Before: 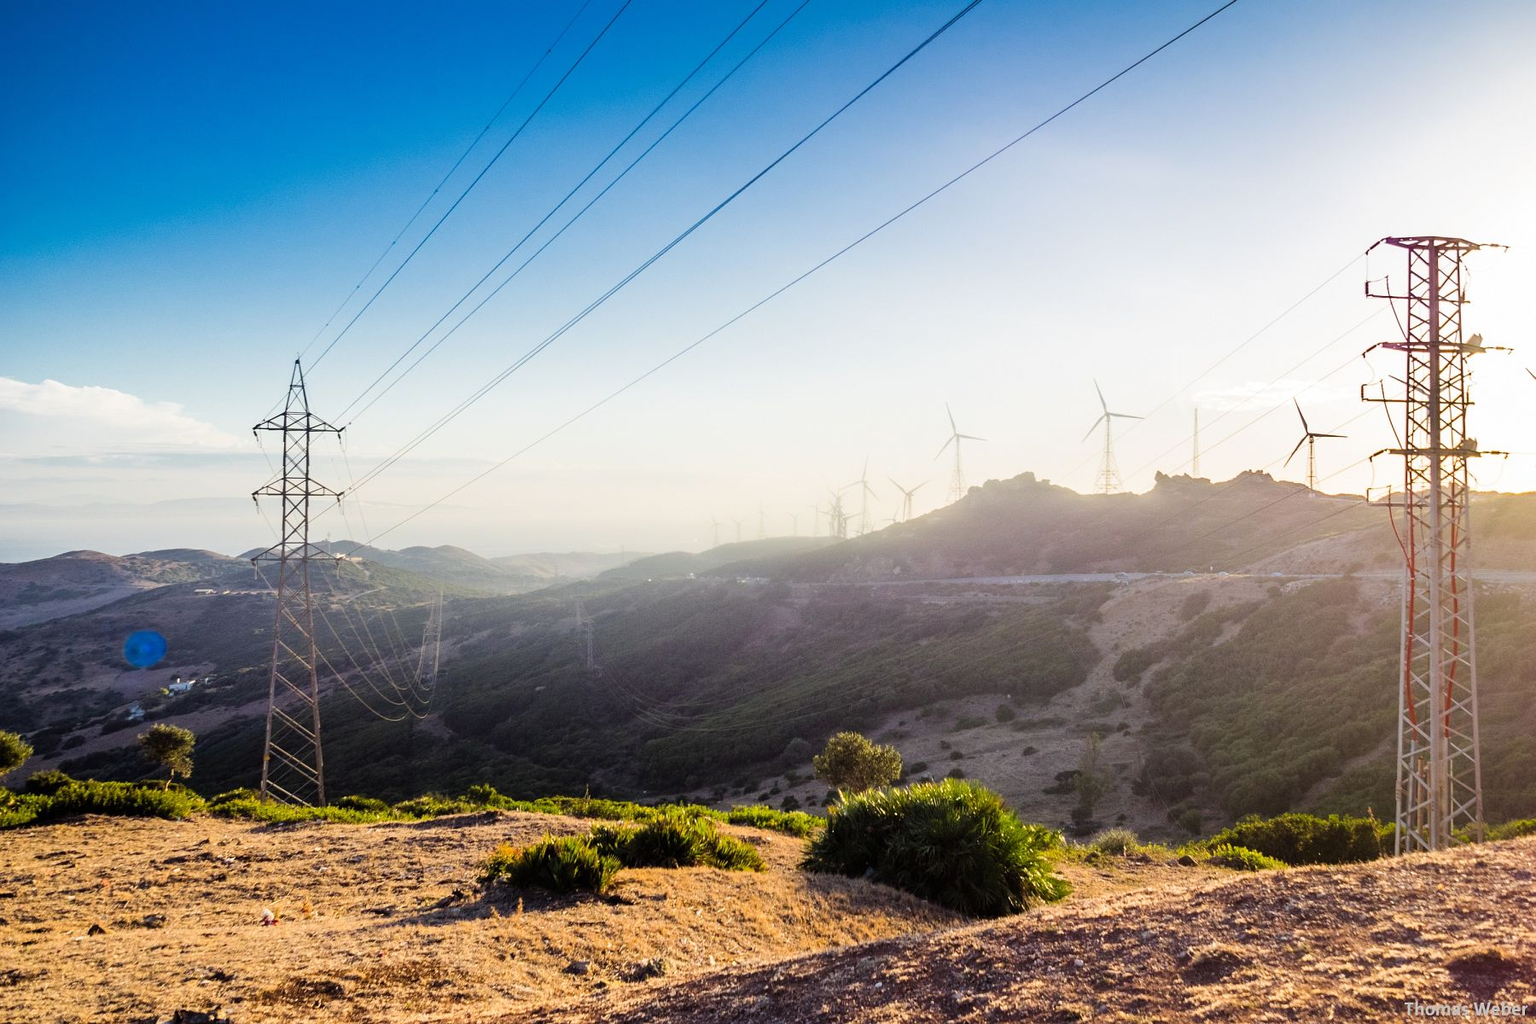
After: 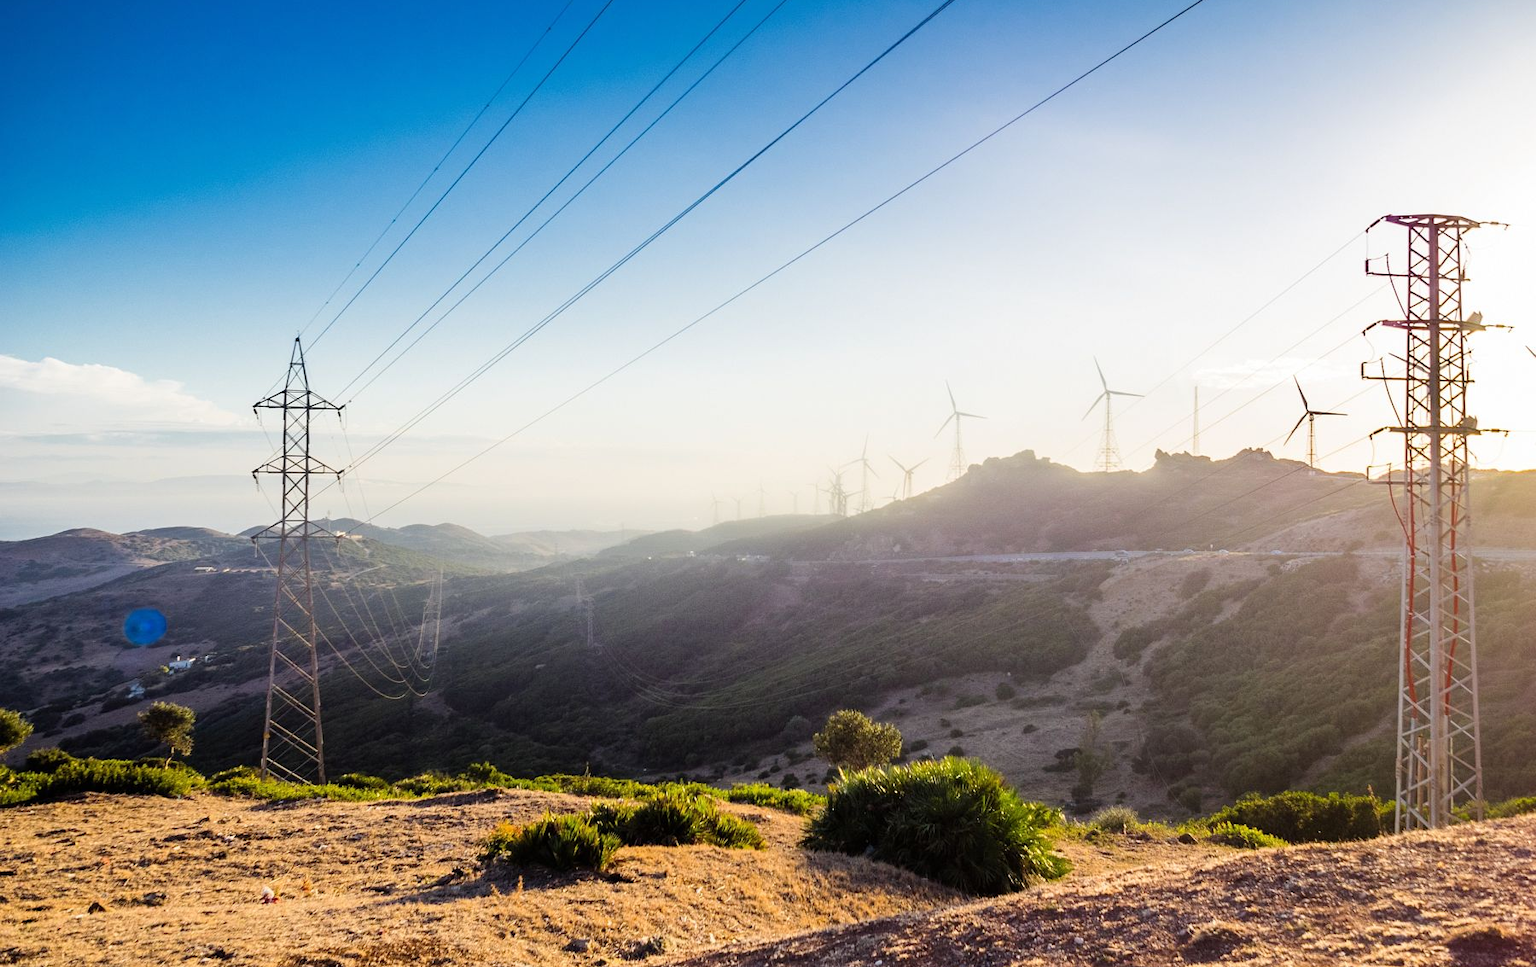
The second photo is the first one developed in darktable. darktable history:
crop and rotate: top 2.237%, bottom 3.202%
